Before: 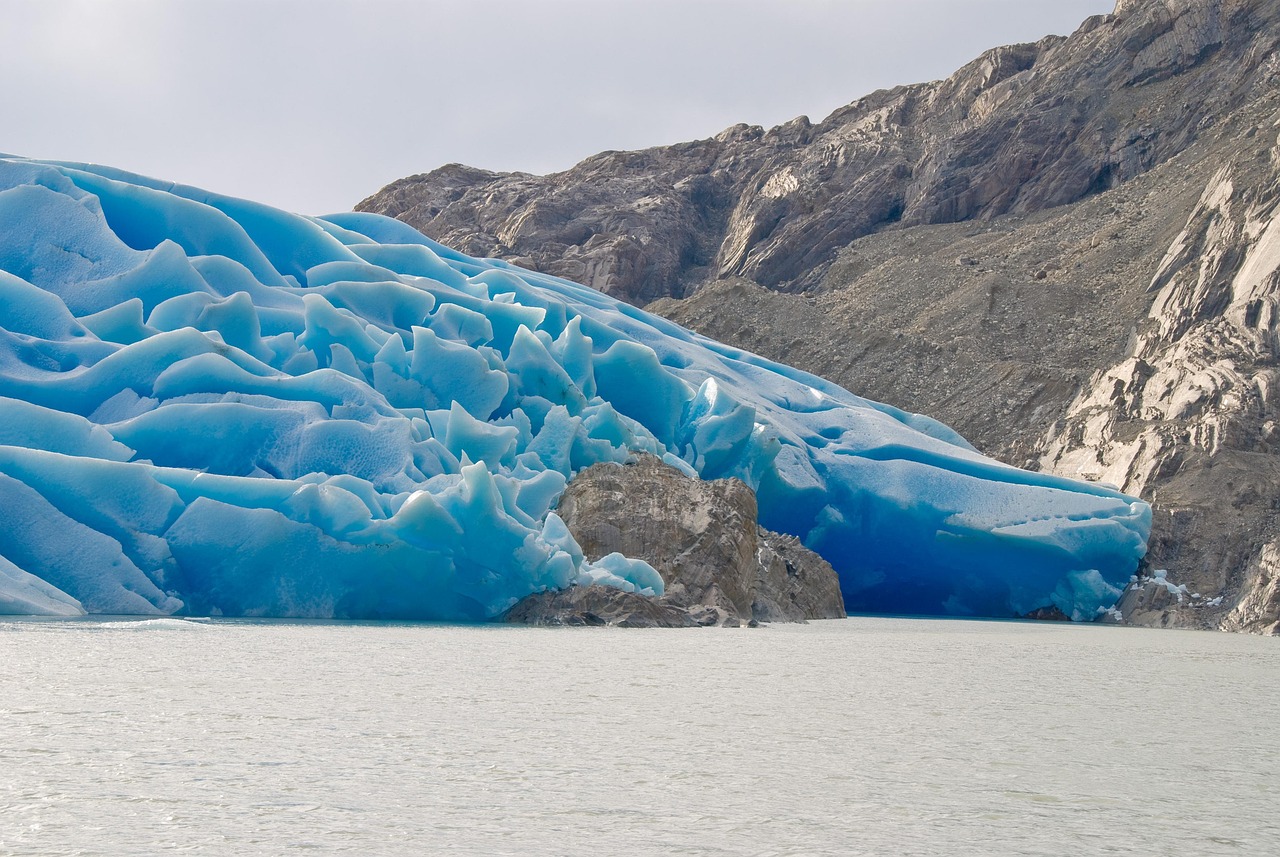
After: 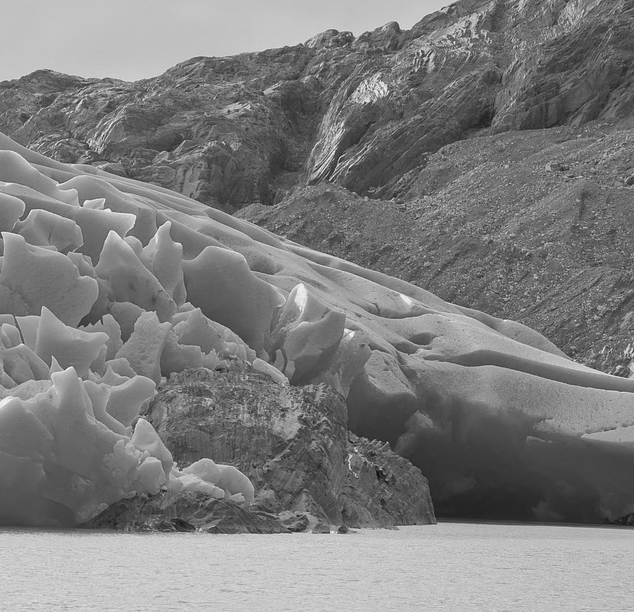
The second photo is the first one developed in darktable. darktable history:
monochrome: a -71.75, b 75.82
color correction: highlights a* 10.32, highlights b* 14.66, shadows a* -9.59, shadows b* -15.02
crop: left 32.075%, top 10.976%, right 18.355%, bottom 17.596%
